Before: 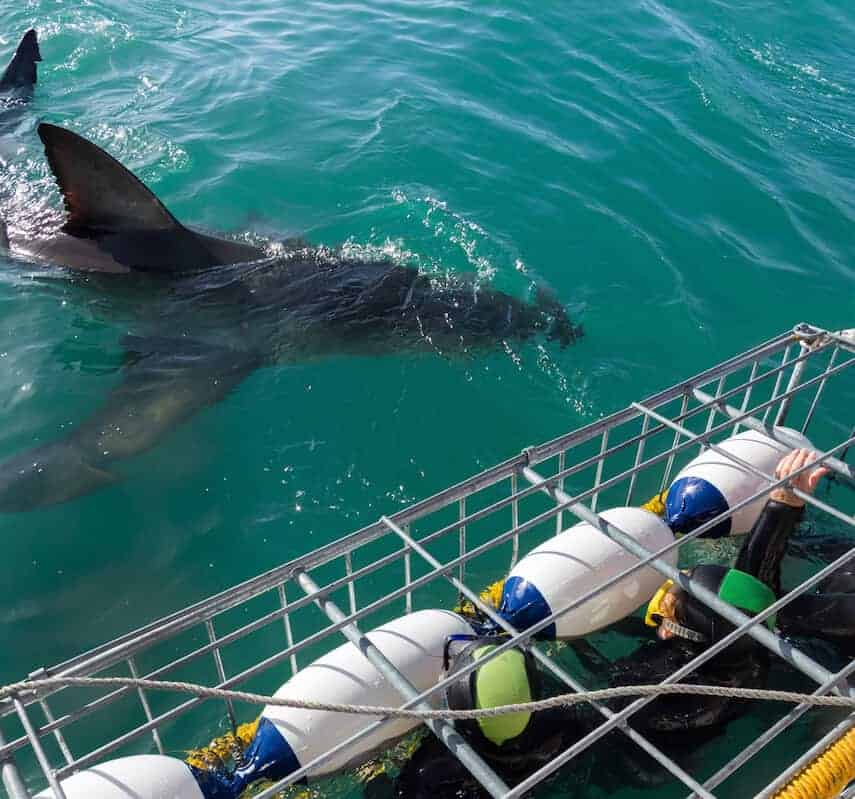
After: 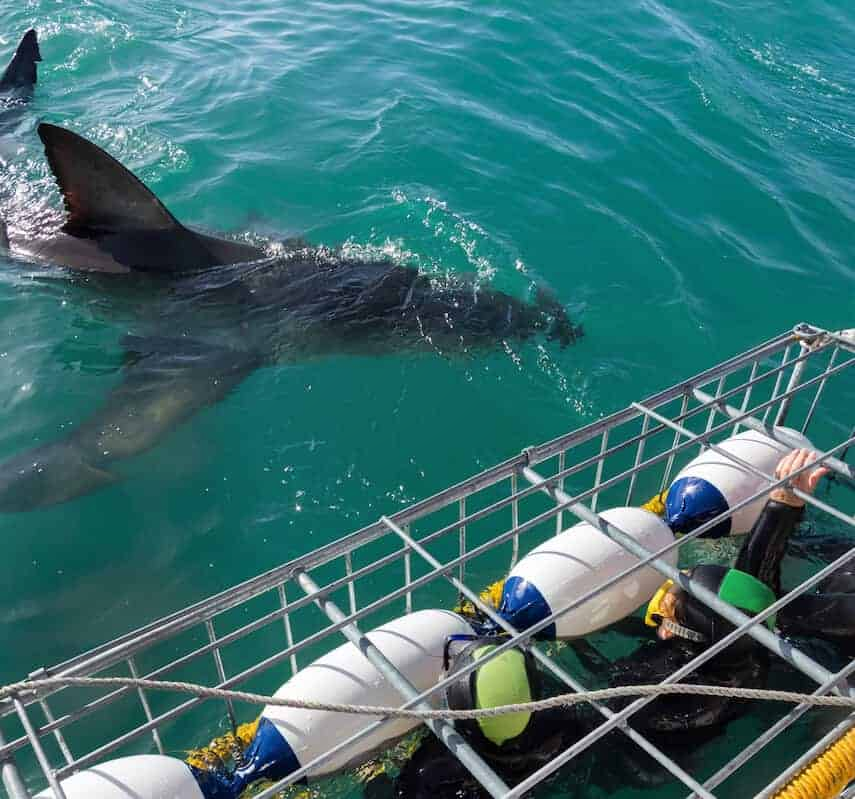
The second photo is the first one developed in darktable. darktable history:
shadows and highlights: shadows 52.44, soften with gaussian
